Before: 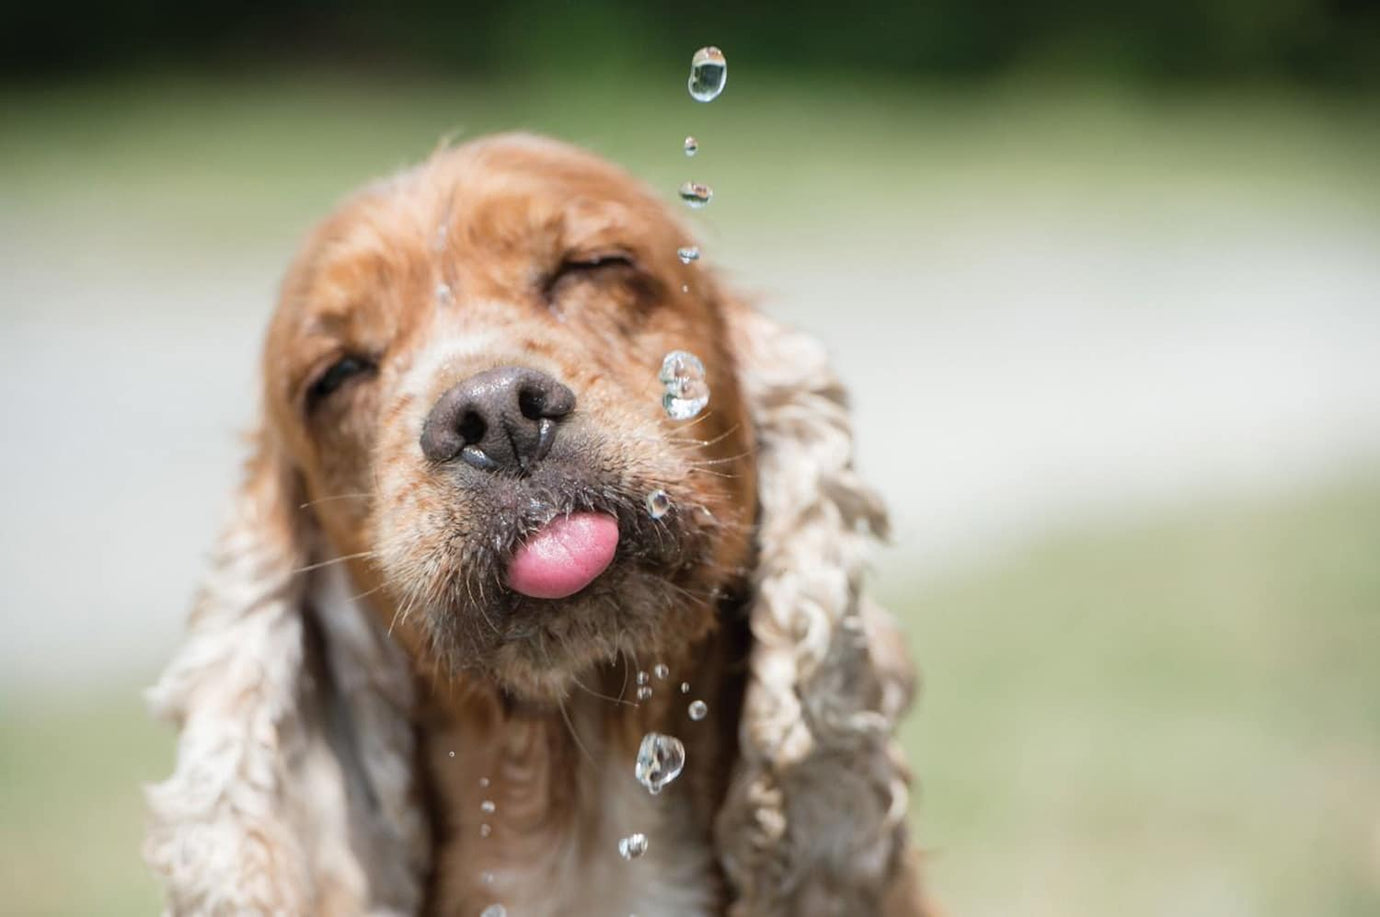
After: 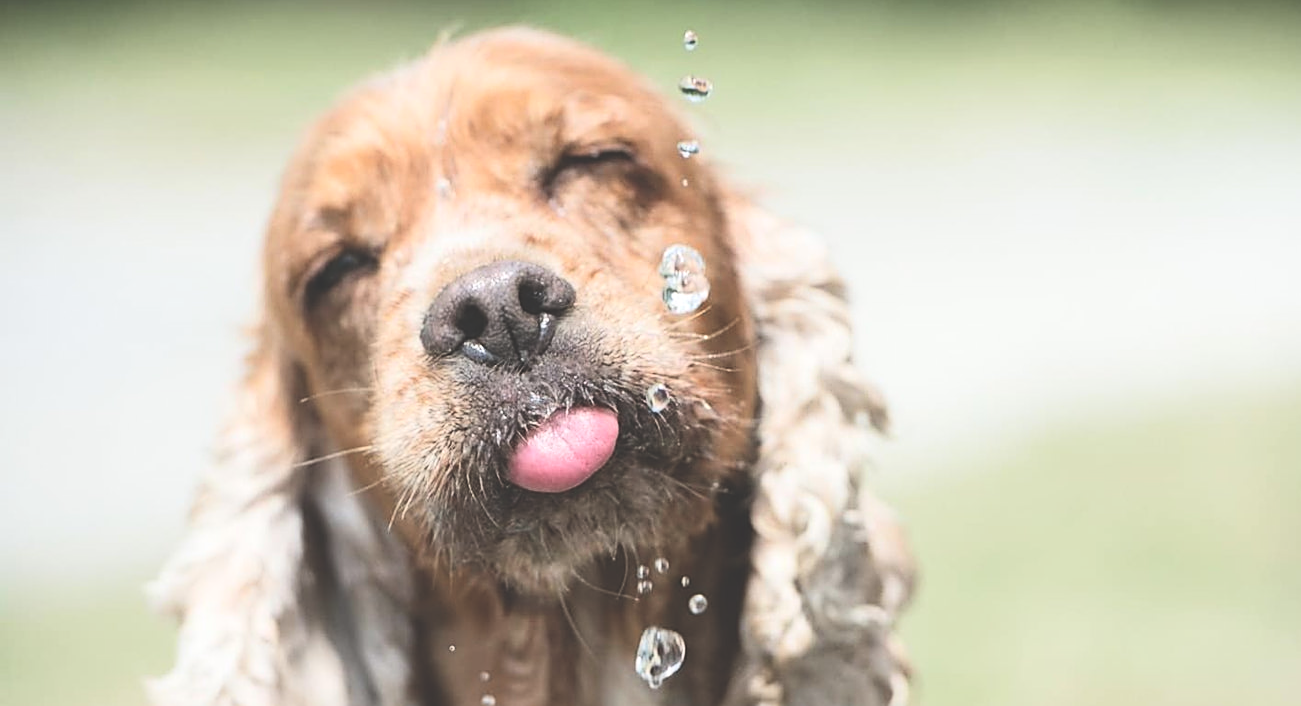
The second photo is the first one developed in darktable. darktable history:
exposure: black level correction -0.039, exposure 0.061 EV, compensate exposure bias true, compensate highlight preservation false
contrast brightness saturation: contrast 0.239, brightness 0.086
sharpen: on, module defaults
crop and rotate: angle 0.055°, top 11.526%, right 5.532%, bottom 11.333%
